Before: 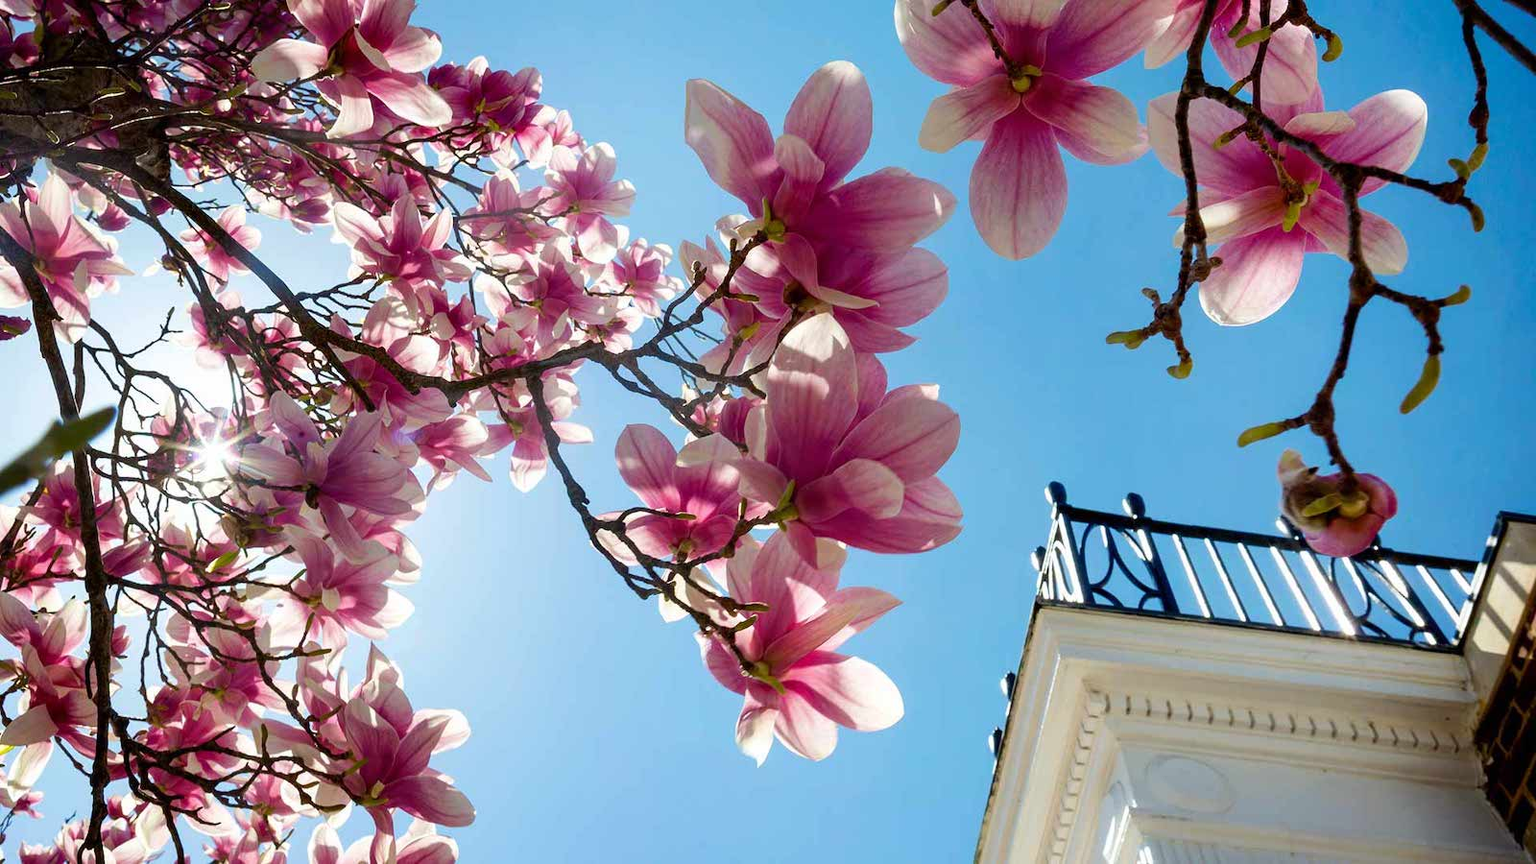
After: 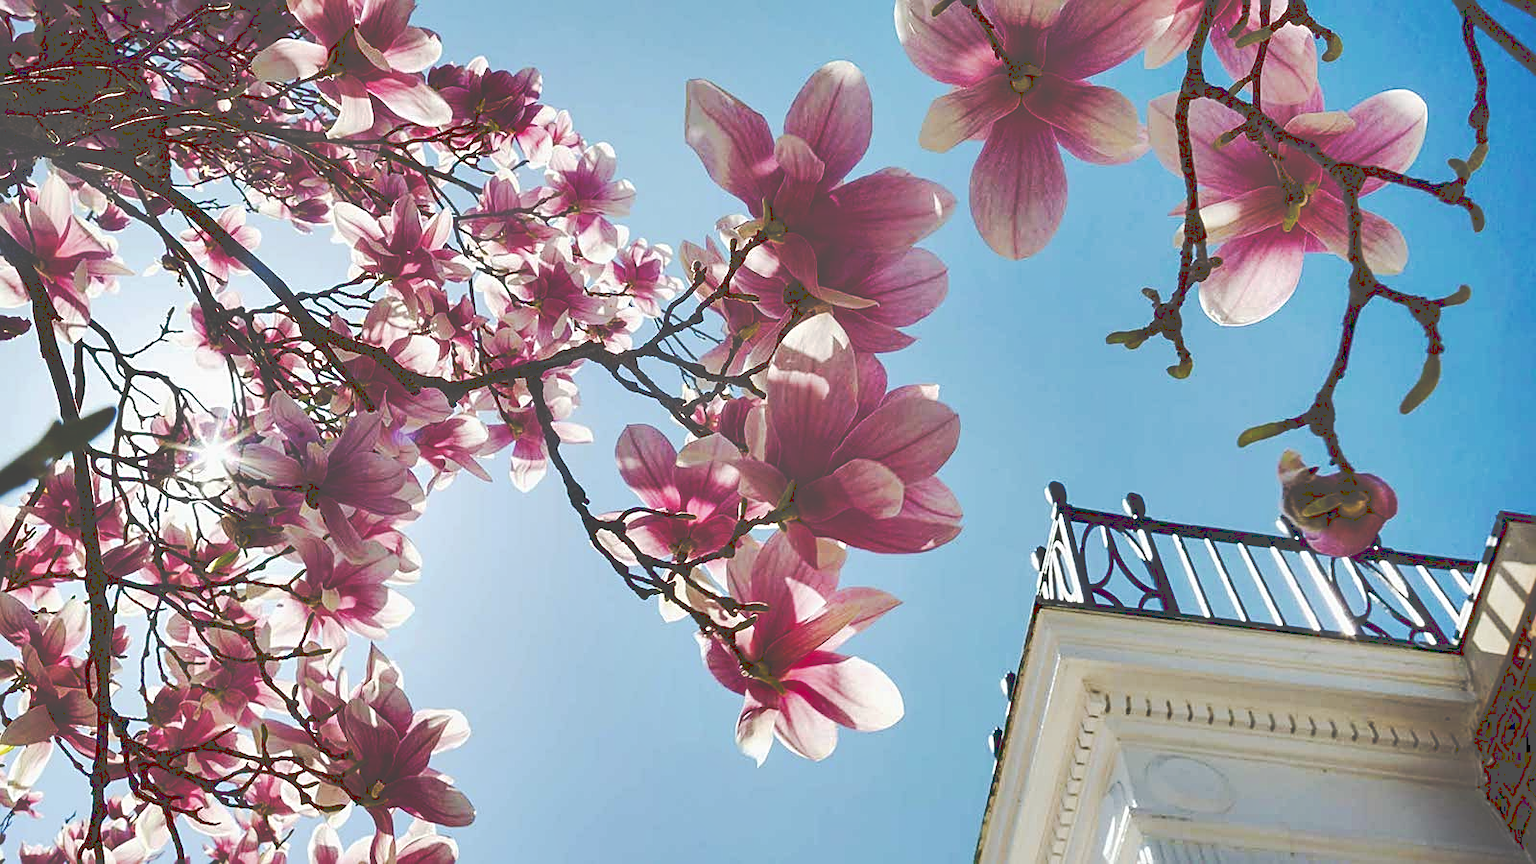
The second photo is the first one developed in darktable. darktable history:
sharpen: on, module defaults
tone curve: curves: ch0 [(0, 0) (0.003, 0.319) (0.011, 0.319) (0.025, 0.319) (0.044, 0.323) (0.069, 0.324) (0.1, 0.328) (0.136, 0.329) (0.177, 0.337) (0.224, 0.351) (0.277, 0.373) (0.335, 0.413) (0.399, 0.458) (0.468, 0.533) (0.543, 0.617) (0.623, 0.71) (0.709, 0.783) (0.801, 0.849) (0.898, 0.911) (1, 1)], preserve colors none
shadows and highlights: shadows 43.59, white point adjustment -1.37, soften with gaussian
contrast brightness saturation: saturation -0.059
